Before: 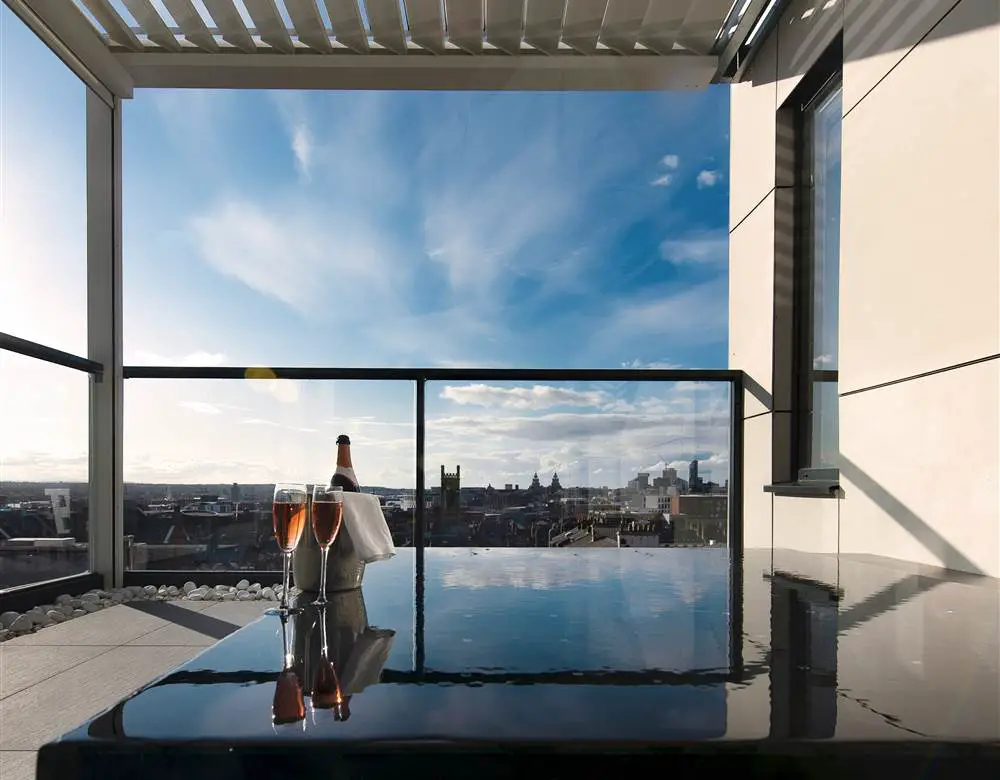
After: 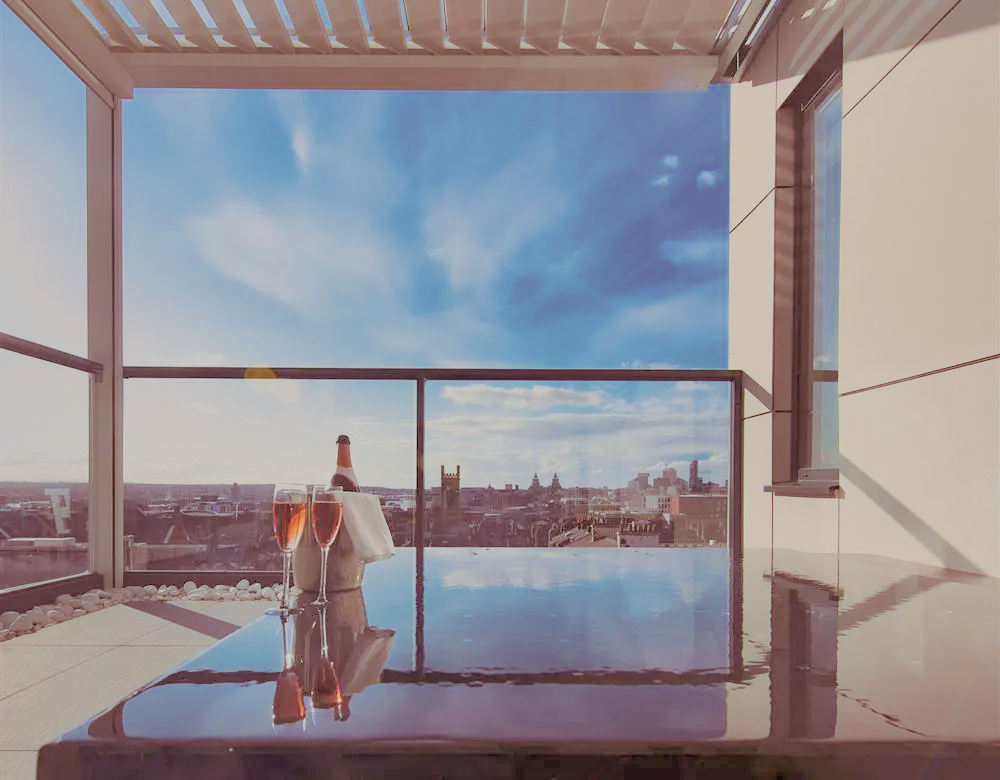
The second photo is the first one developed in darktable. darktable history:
filmic rgb: black relative exposure -16 EV, white relative exposure 8 EV, threshold 3 EV, hardness 4.17, latitude 50%, contrast 0.5, color science v5 (2021), contrast in shadows safe, contrast in highlights safe, enable highlight reconstruction true
local contrast: highlights 100%, shadows 100%, detail 120%, midtone range 0.2
exposure: black level correction 0, exposure 1.9 EV, compensate highlight preservation false
shadows and highlights: on, module defaults
split-toning: shadows › hue 360°
